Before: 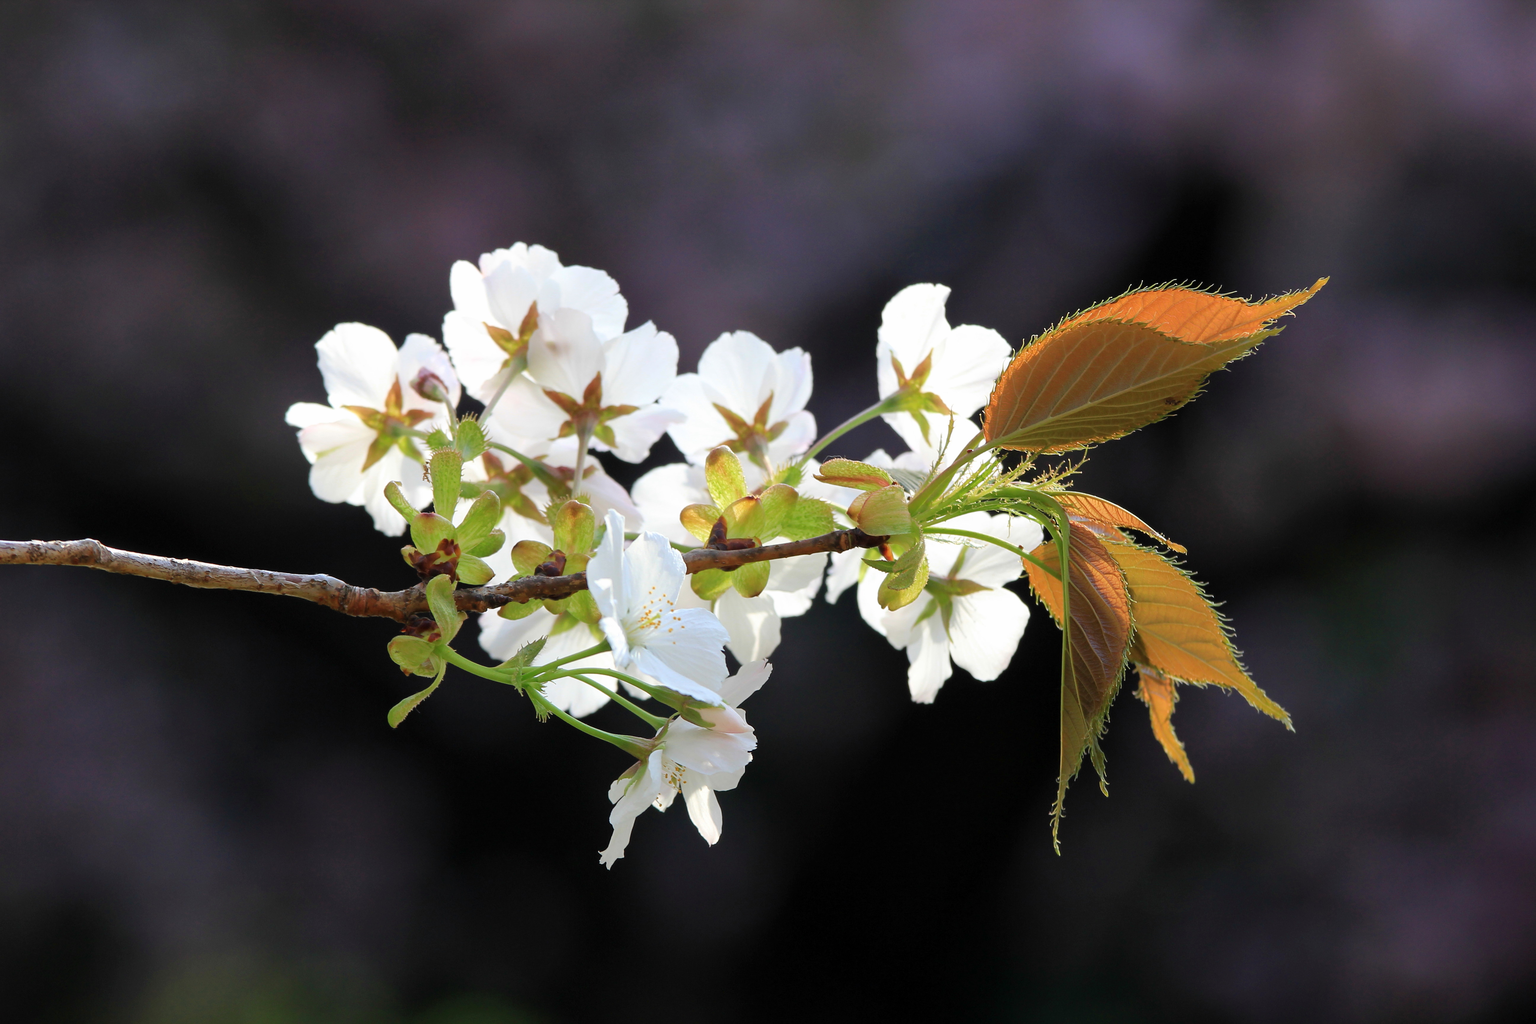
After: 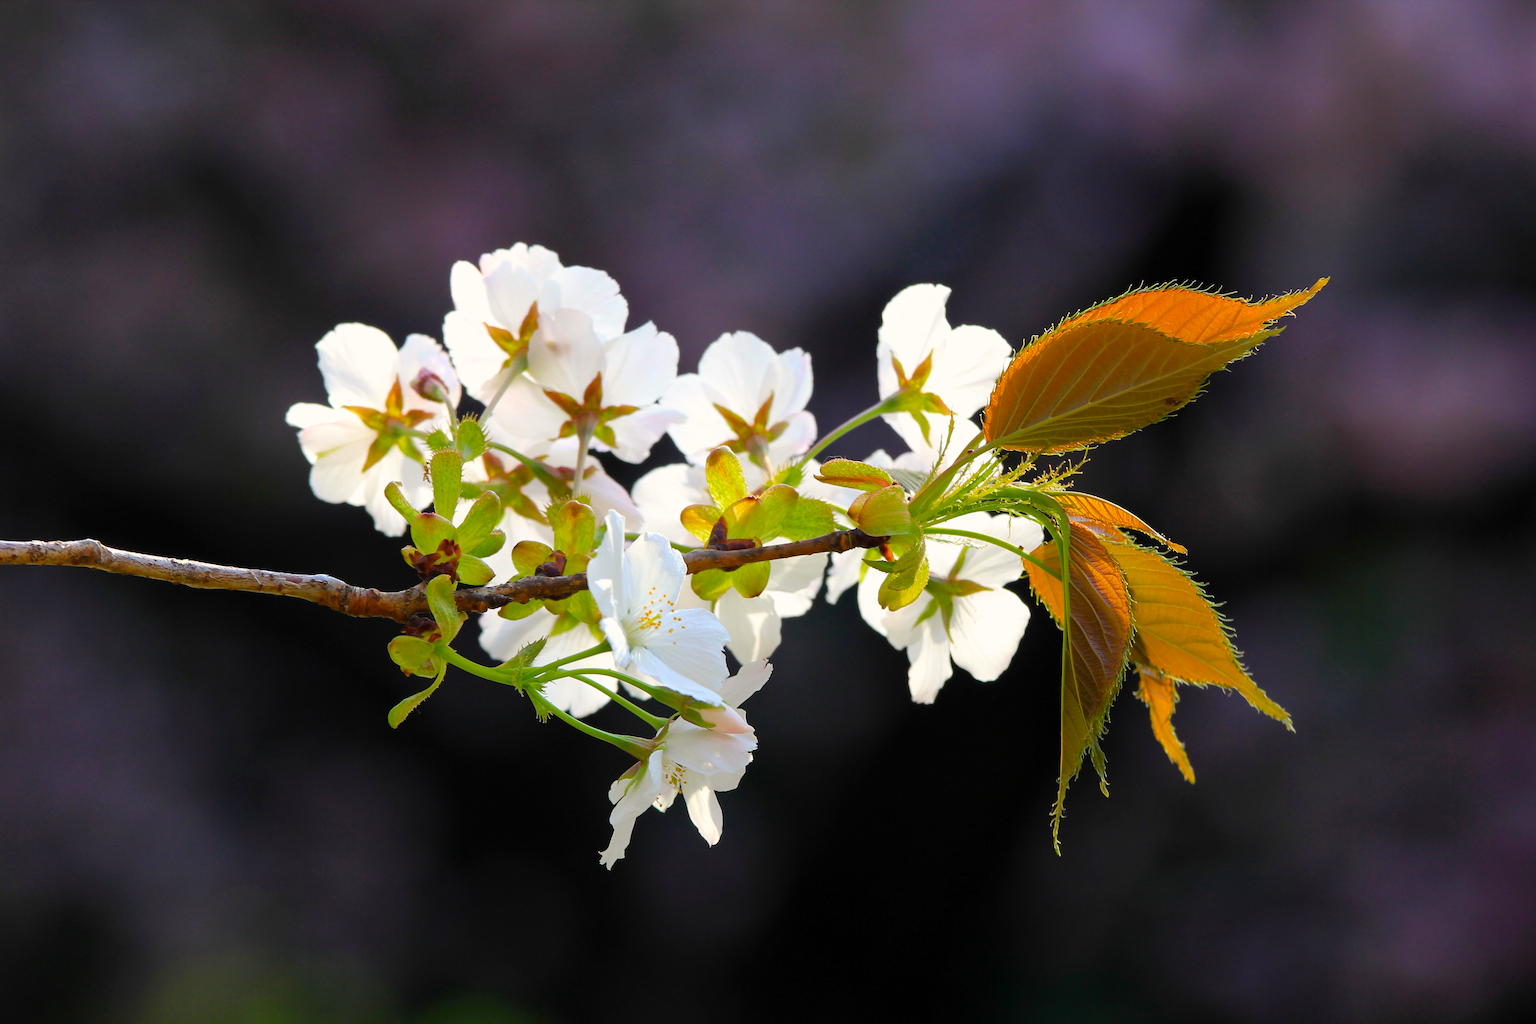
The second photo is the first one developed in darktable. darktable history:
color balance rgb: highlights gain › chroma 1.039%, highlights gain › hue 69.04°, perceptual saturation grading › global saturation 35.562%, global vibrance 14.846%
